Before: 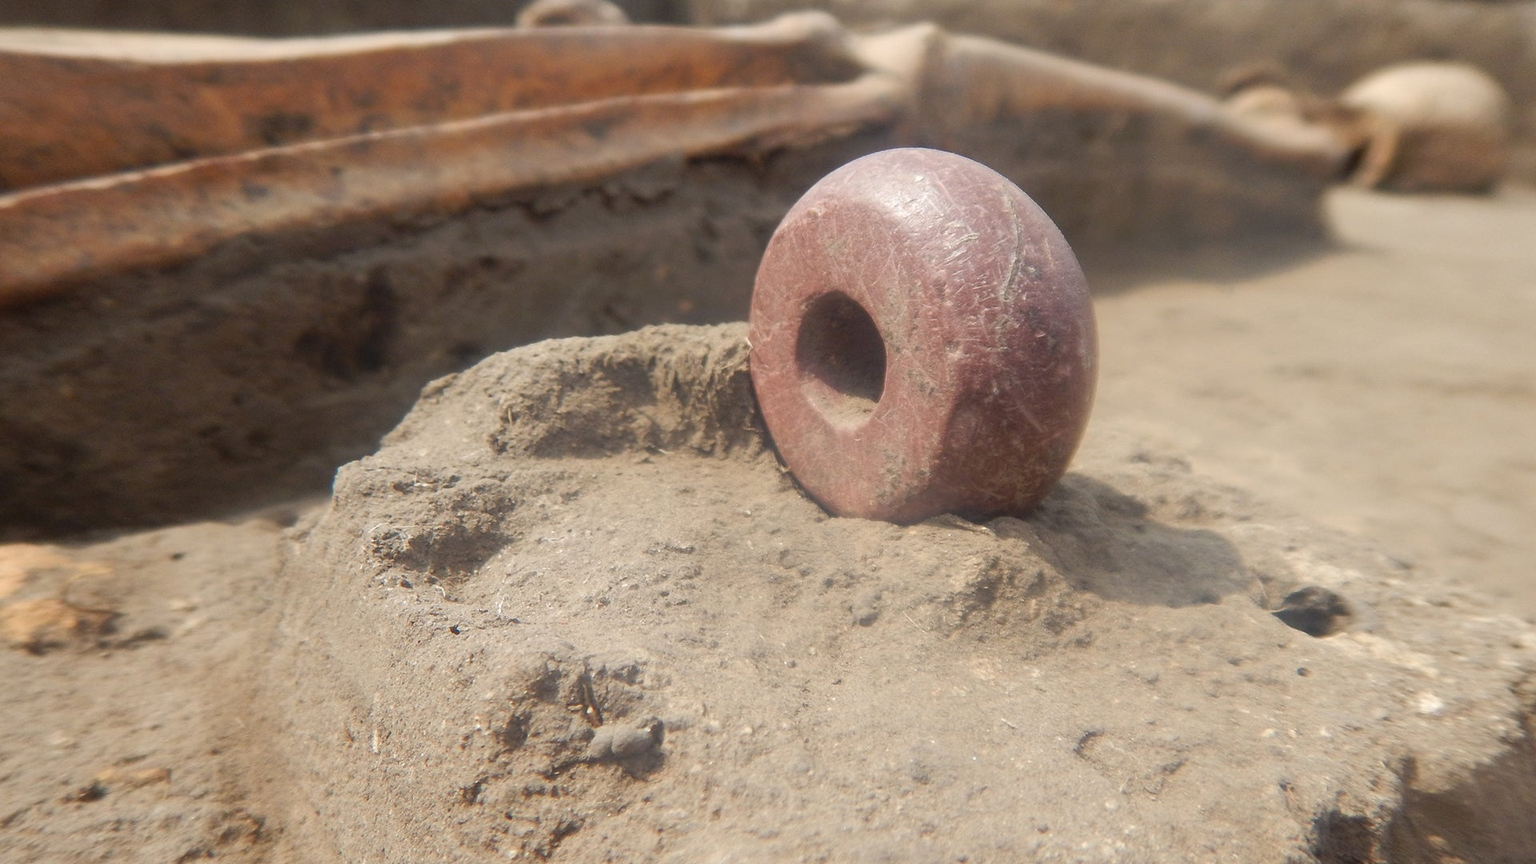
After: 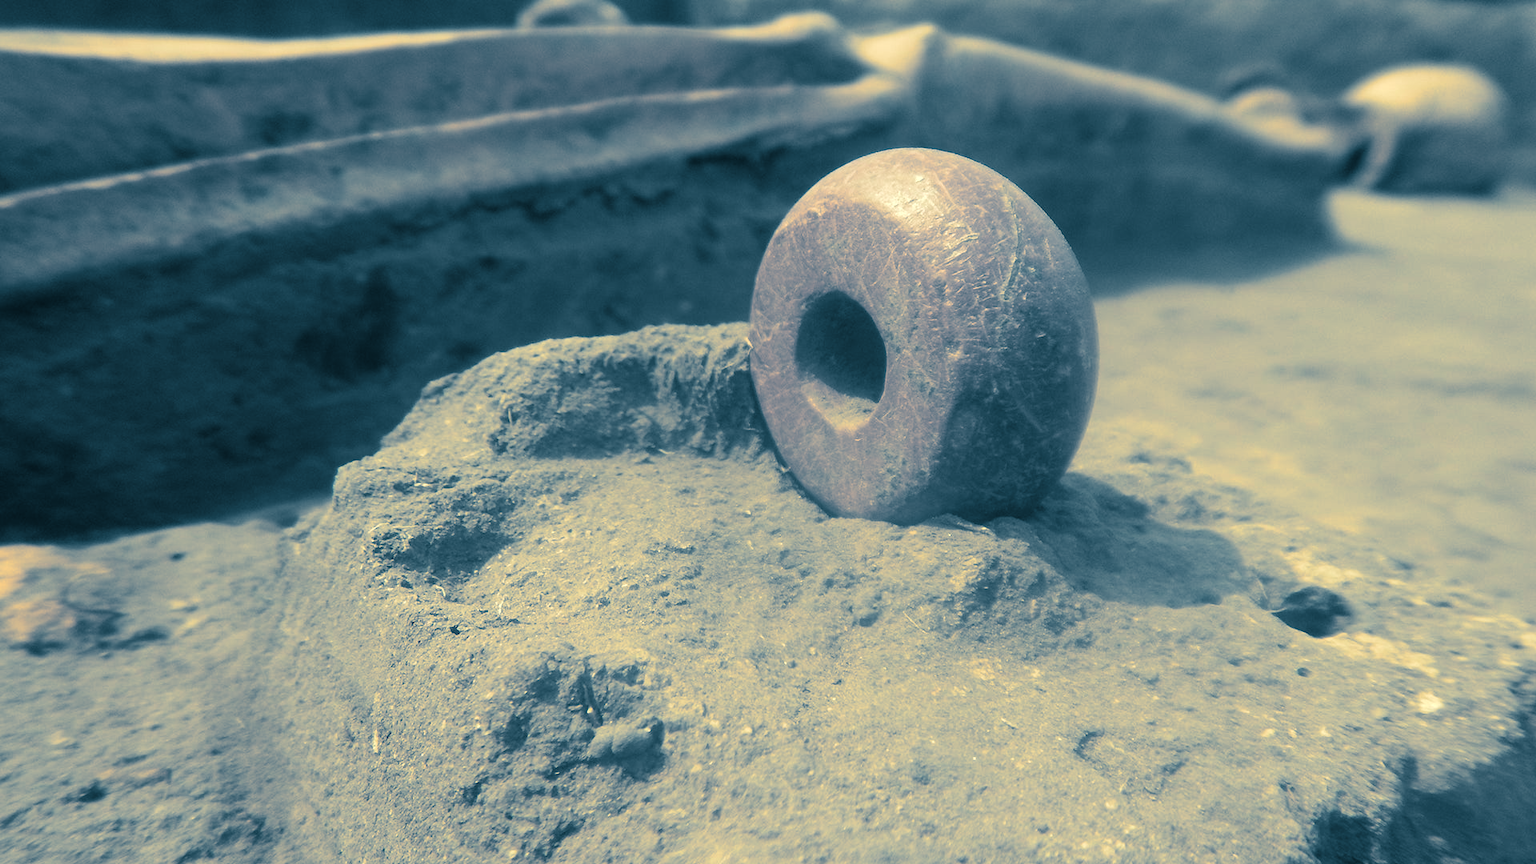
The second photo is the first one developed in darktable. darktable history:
channel mixer: red [0, 0, 0, 1, 0, 0, 0], green [0 ×4, 1, 0, 0], blue [0, 0, 0, 0.1, 0.1, 0.8, 0]
velvia: on, module defaults
split-toning: shadows › hue 212.4°, balance -70
